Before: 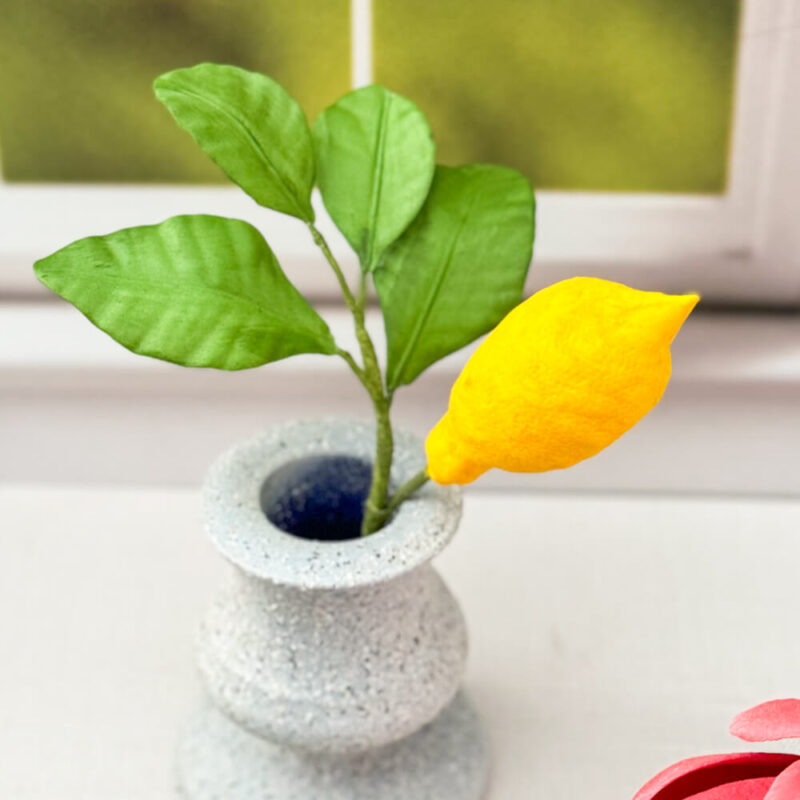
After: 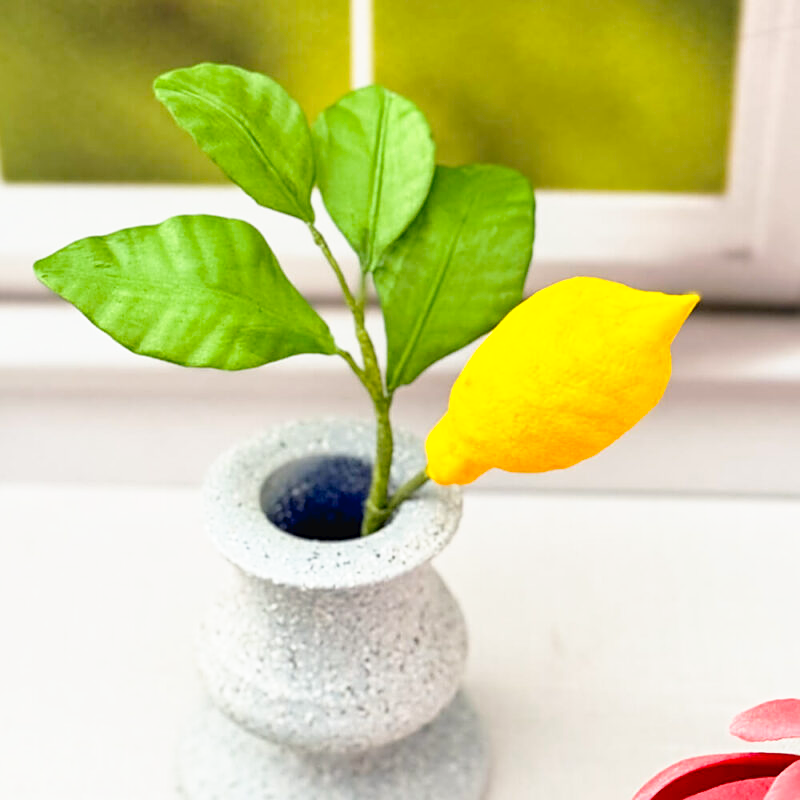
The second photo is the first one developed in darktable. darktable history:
tone curve: curves: ch0 [(0, 0) (0.003, 0.022) (0.011, 0.025) (0.025, 0.025) (0.044, 0.029) (0.069, 0.042) (0.1, 0.068) (0.136, 0.118) (0.177, 0.176) (0.224, 0.233) (0.277, 0.299) (0.335, 0.371) (0.399, 0.448) (0.468, 0.526) (0.543, 0.605) (0.623, 0.684) (0.709, 0.775) (0.801, 0.869) (0.898, 0.957) (1, 1)], preserve colors none
color balance: output saturation 110%
sharpen: on, module defaults
